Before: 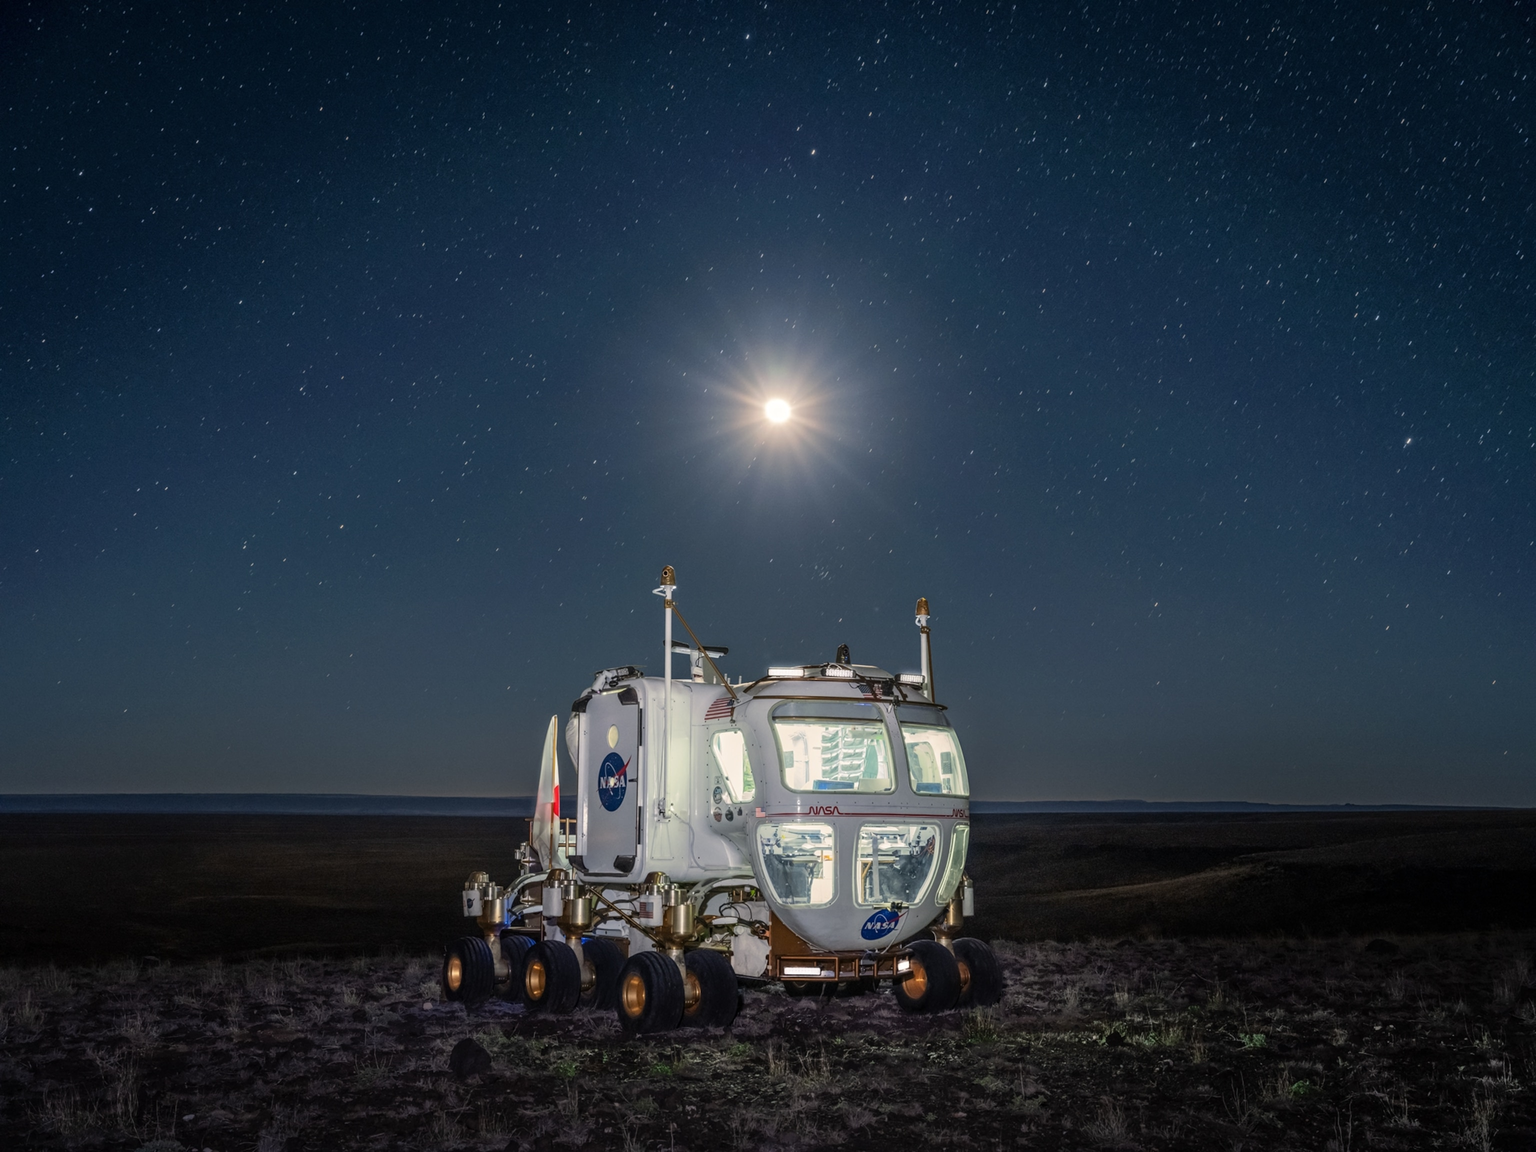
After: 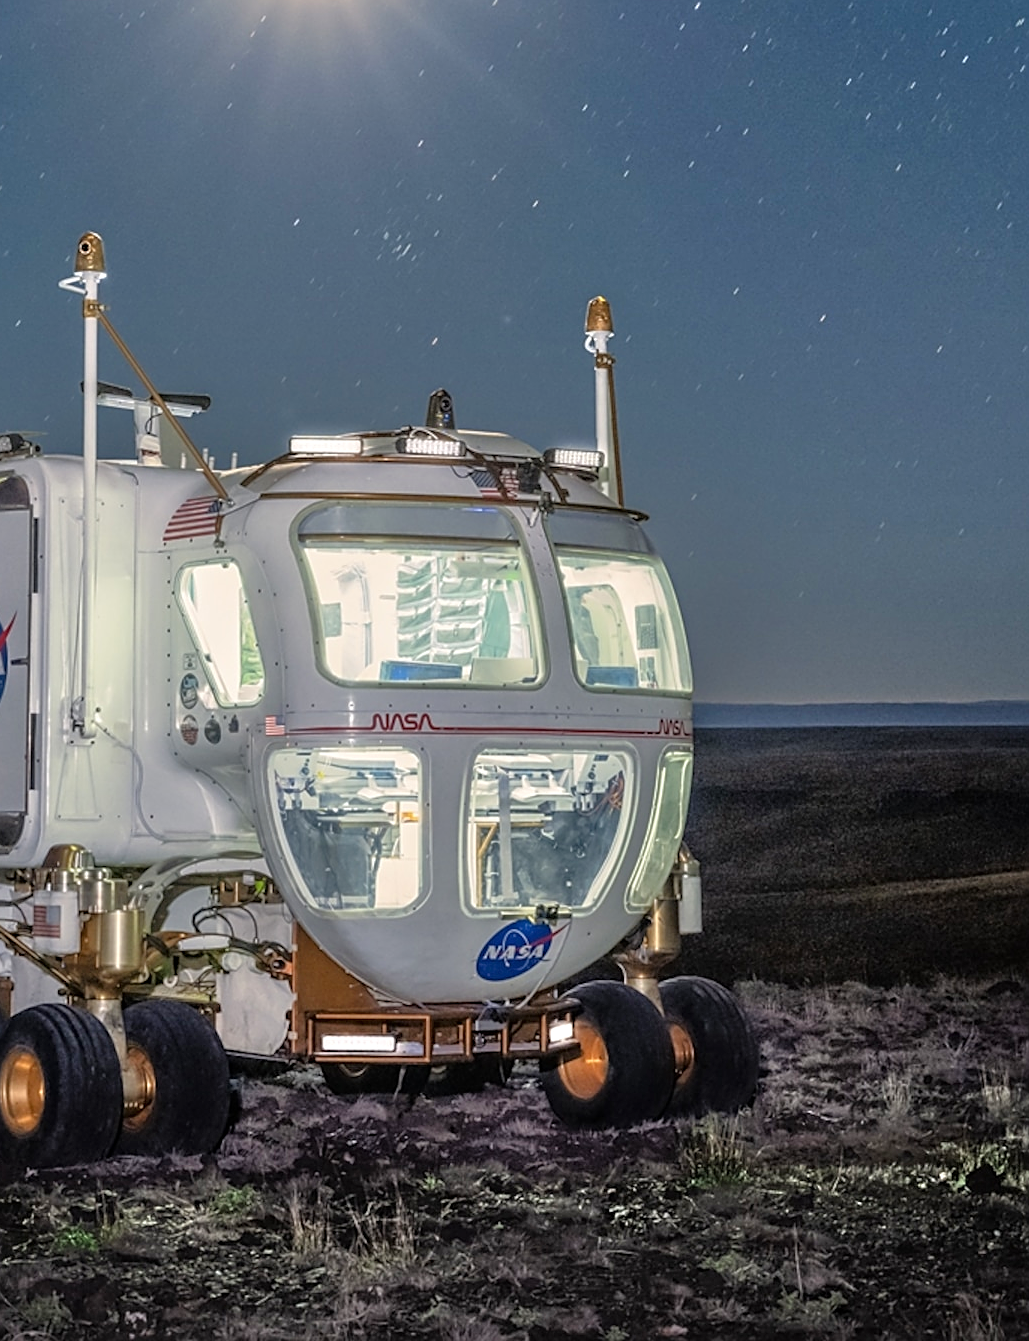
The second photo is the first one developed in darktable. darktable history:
crop: left 40.569%, top 39.039%, right 25.924%, bottom 2.728%
tone equalizer: -7 EV 0.15 EV, -6 EV 0.603 EV, -5 EV 1.13 EV, -4 EV 1.3 EV, -3 EV 1.12 EV, -2 EV 0.6 EV, -1 EV 0.152 EV
sharpen: on, module defaults
